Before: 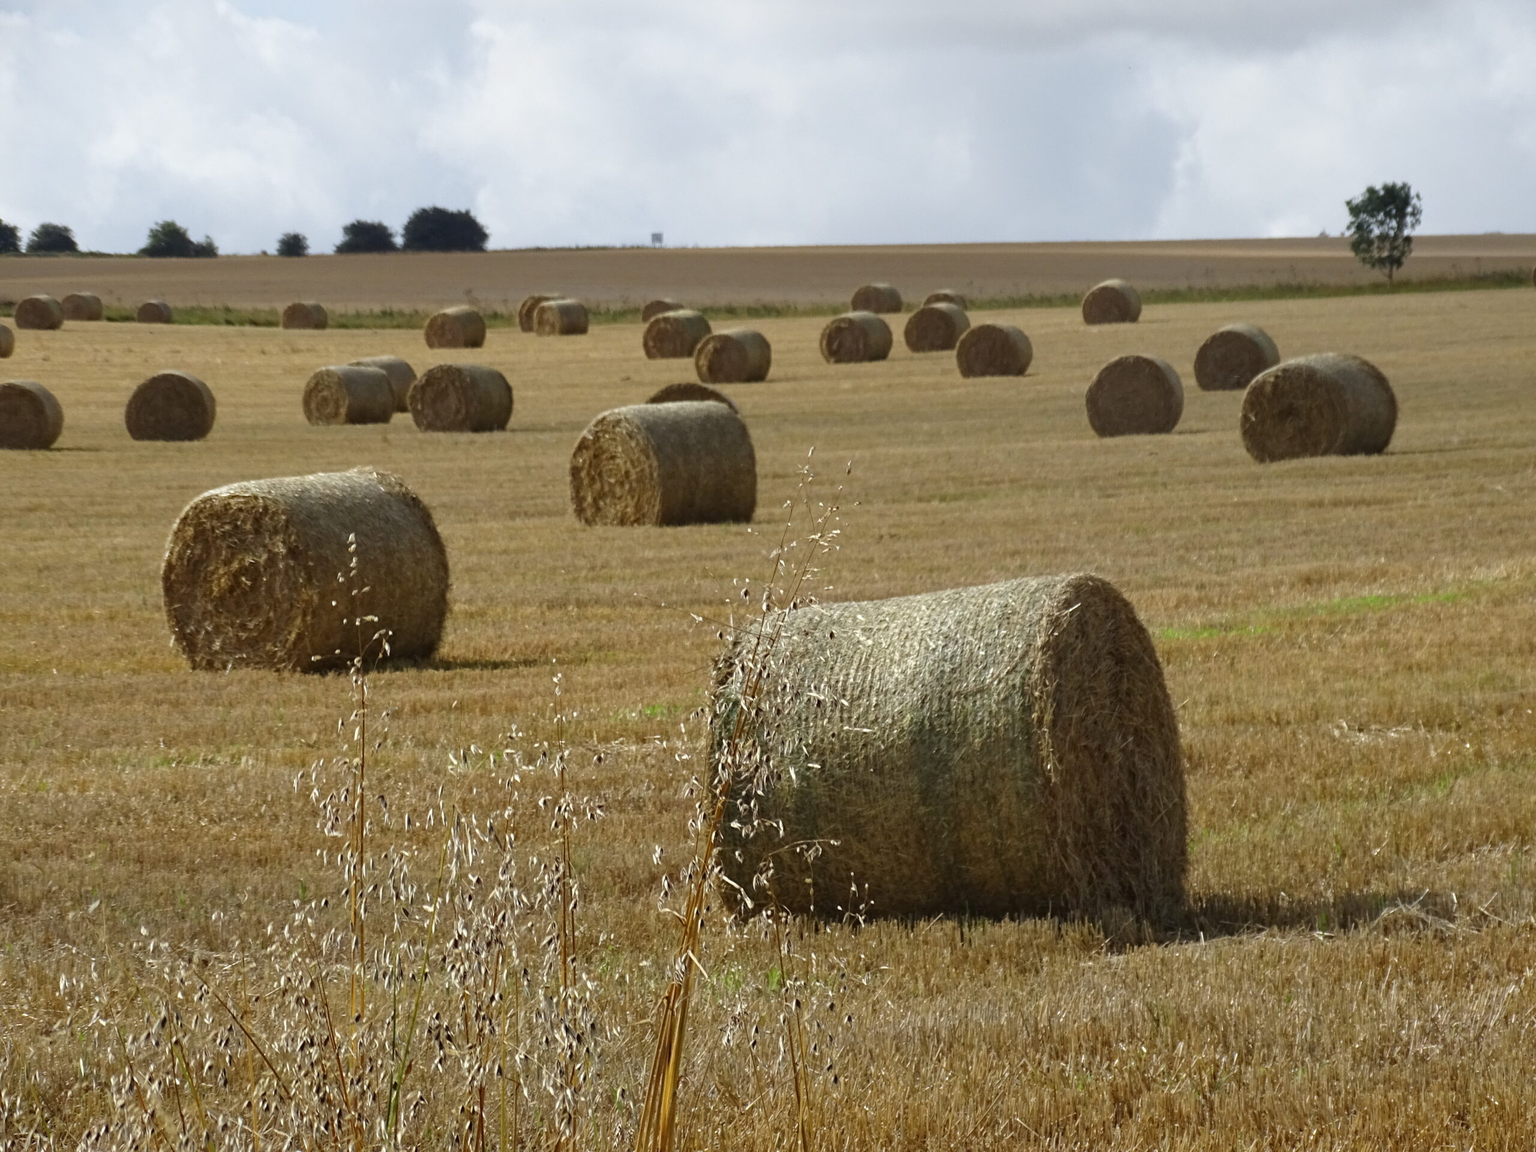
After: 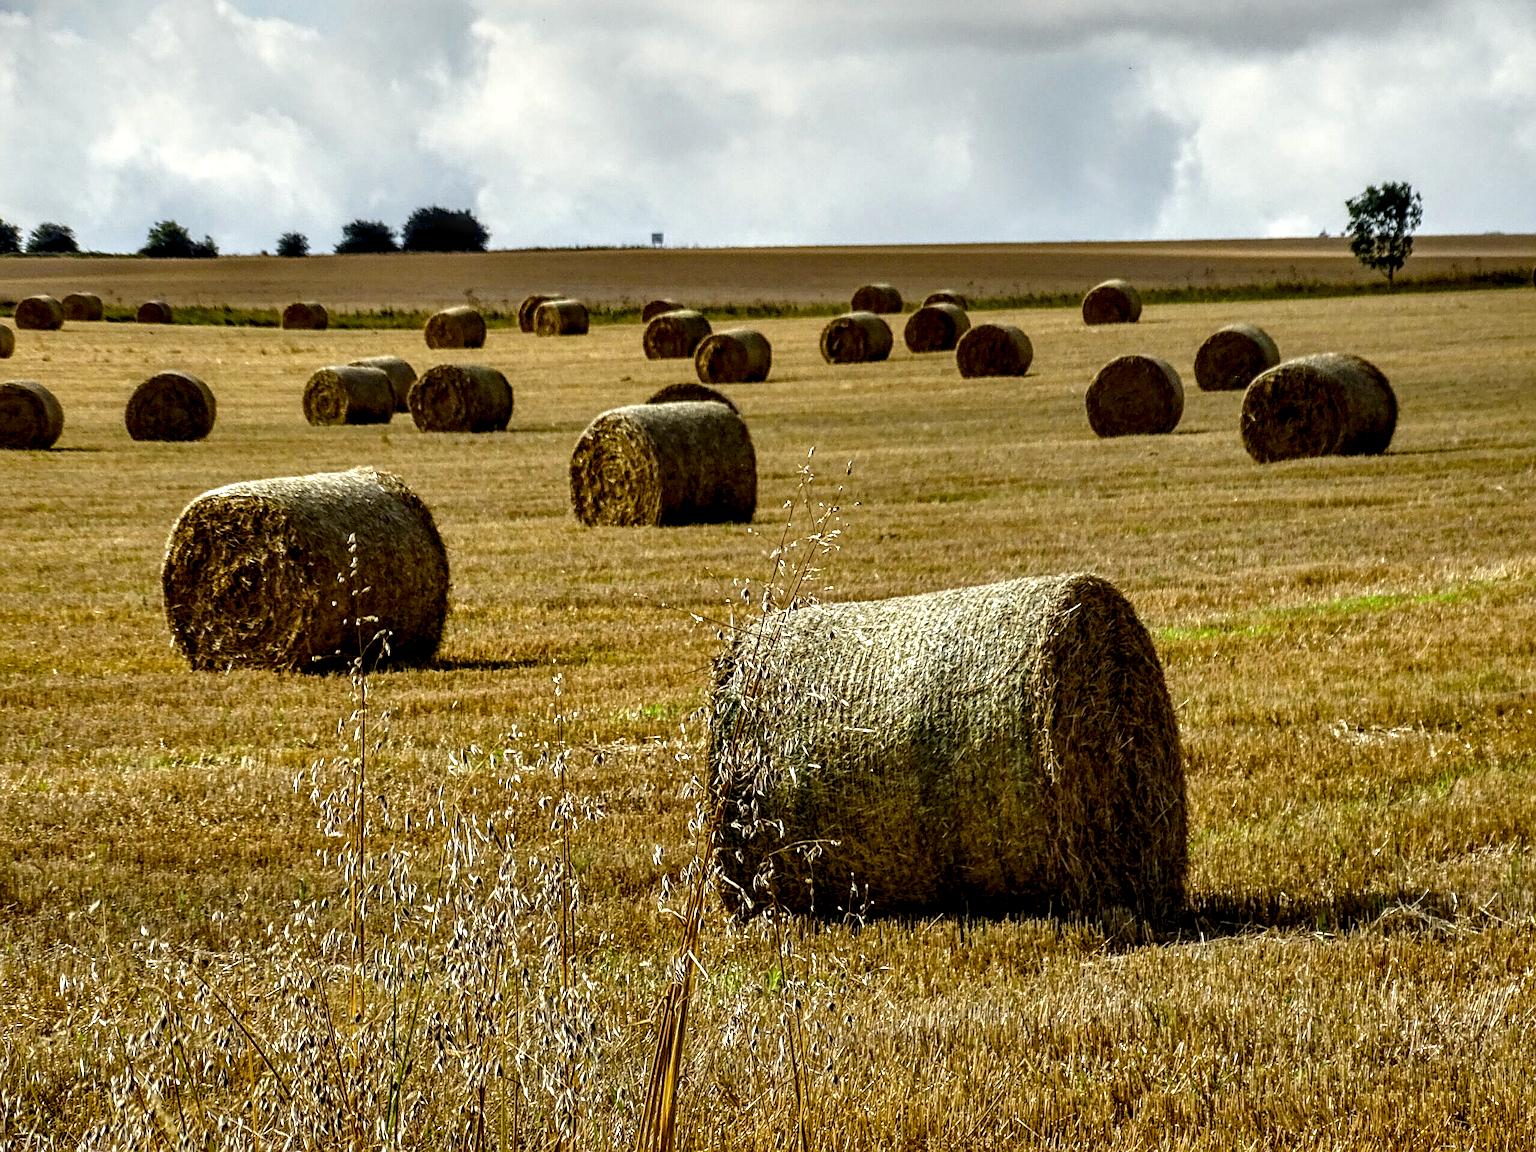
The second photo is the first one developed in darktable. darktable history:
local contrast: highlights 4%, shadows 5%, detail 182%
color balance rgb: perceptual saturation grading › global saturation 20.693%, perceptual saturation grading › highlights -19.882%, perceptual saturation grading › shadows 29.902%, global vibrance 20%
contrast equalizer: octaves 7, y [[0.6 ×6], [0.55 ×6], [0 ×6], [0 ×6], [0 ×6]], mix 0.755
color calibration: output R [0.999, 0.026, -0.11, 0], output G [-0.019, 1.037, -0.099, 0], output B [0.022, -0.023, 0.902, 0], x 0.341, y 0.353, temperature 5207.81 K
sharpen: amount 0.5
